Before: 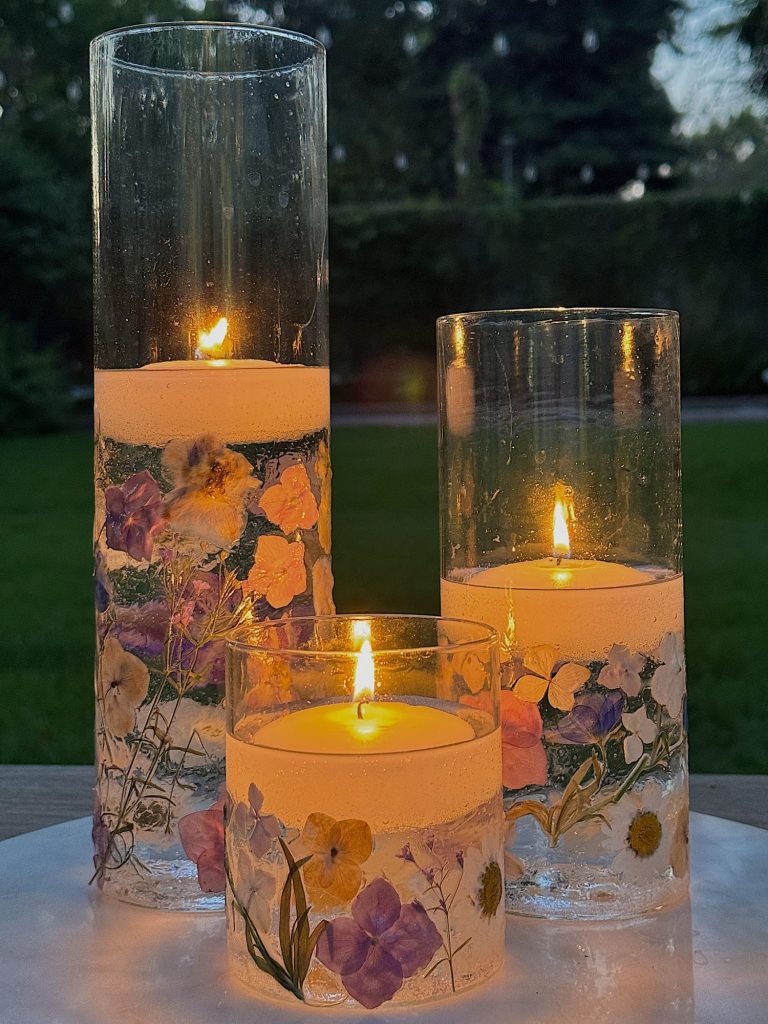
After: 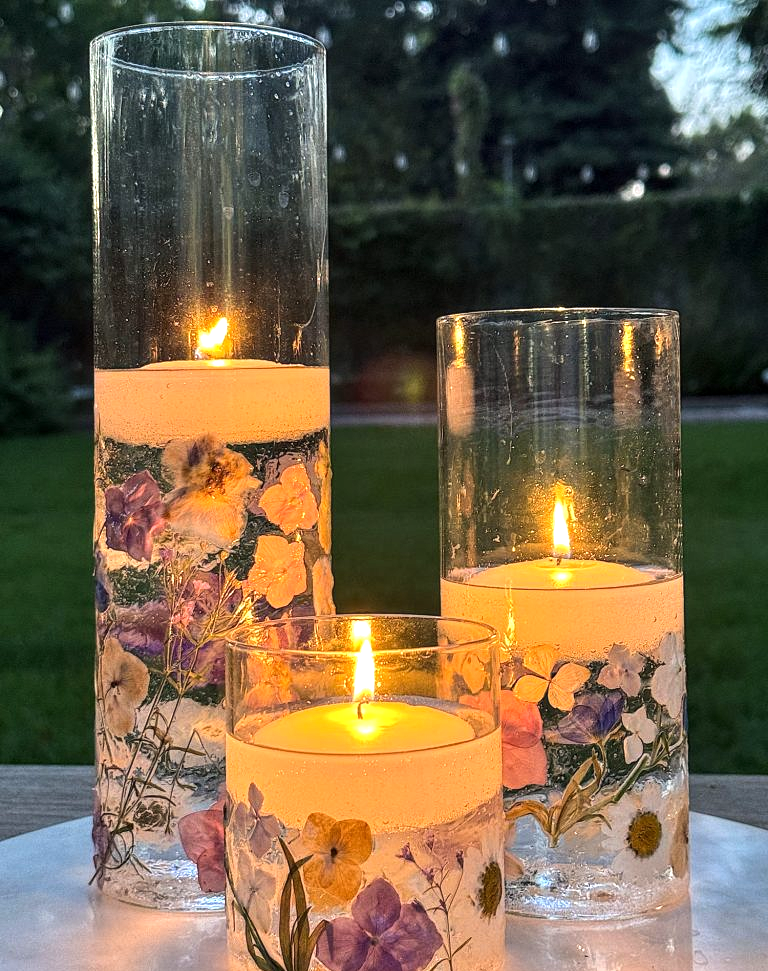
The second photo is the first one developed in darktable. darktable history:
exposure: black level correction 0, exposure 0.7 EV, compensate exposure bias true, compensate highlight preservation false
crop and rotate: top 0%, bottom 5.097%
local contrast: on, module defaults
tone equalizer: -8 EV -0.417 EV, -7 EV -0.389 EV, -6 EV -0.333 EV, -5 EV -0.222 EV, -3 EV 0.222 EV, -2 EV 0.333 EV, -1 EV 0.389 EV, +0 EV 0.417 EV, edges refinement/feathering 500, mask exposure compensation -1.57 EV, preserve details no
